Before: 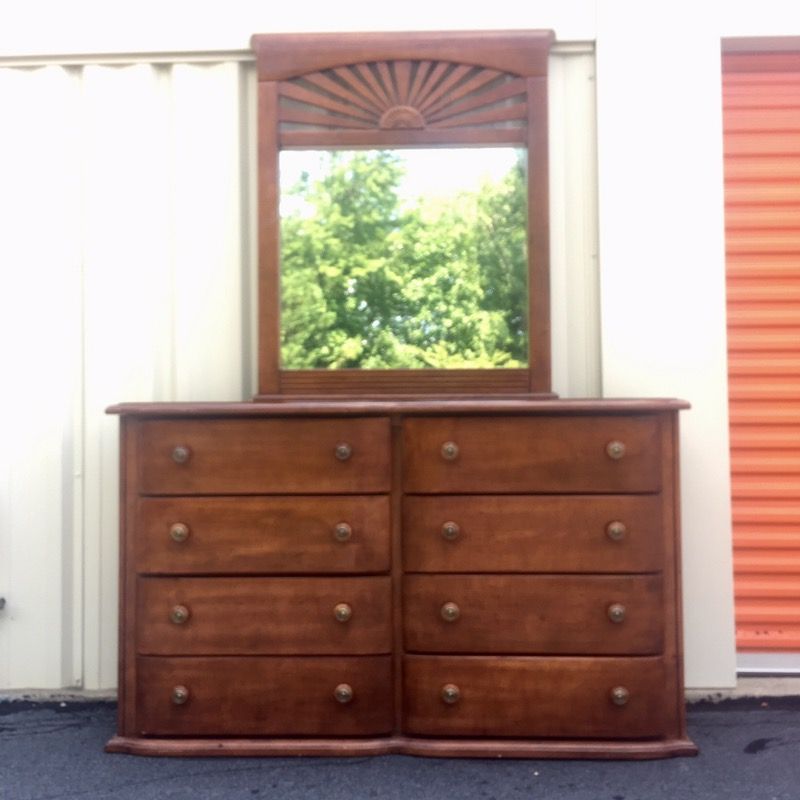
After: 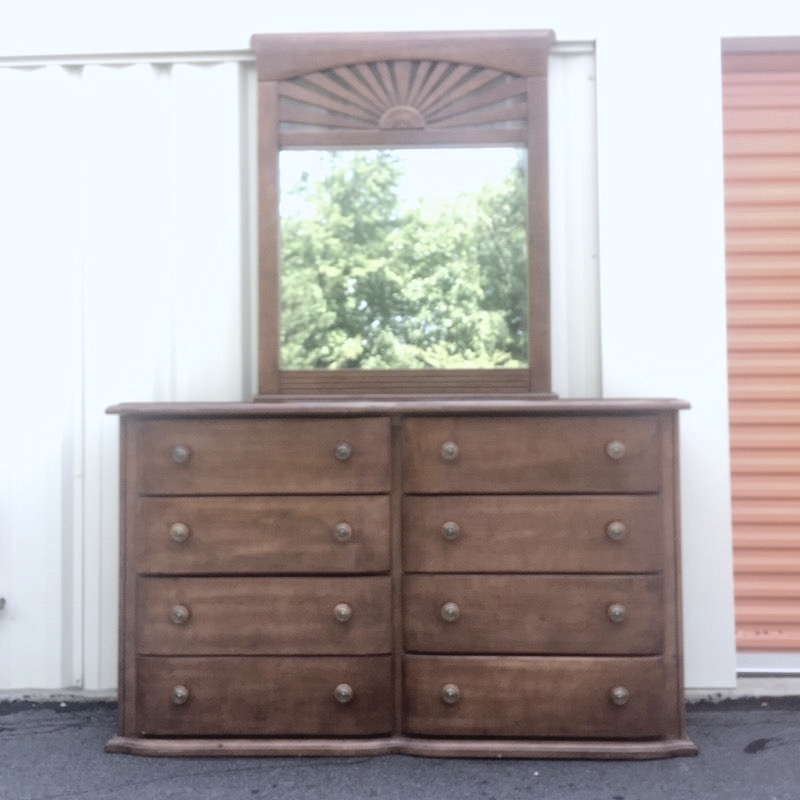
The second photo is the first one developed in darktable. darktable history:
contrast brightness saturation: brightness 0.18, saturation -0.5
tone equalizer: on, module defaults
white balance: red 0.931, blue 1.11
